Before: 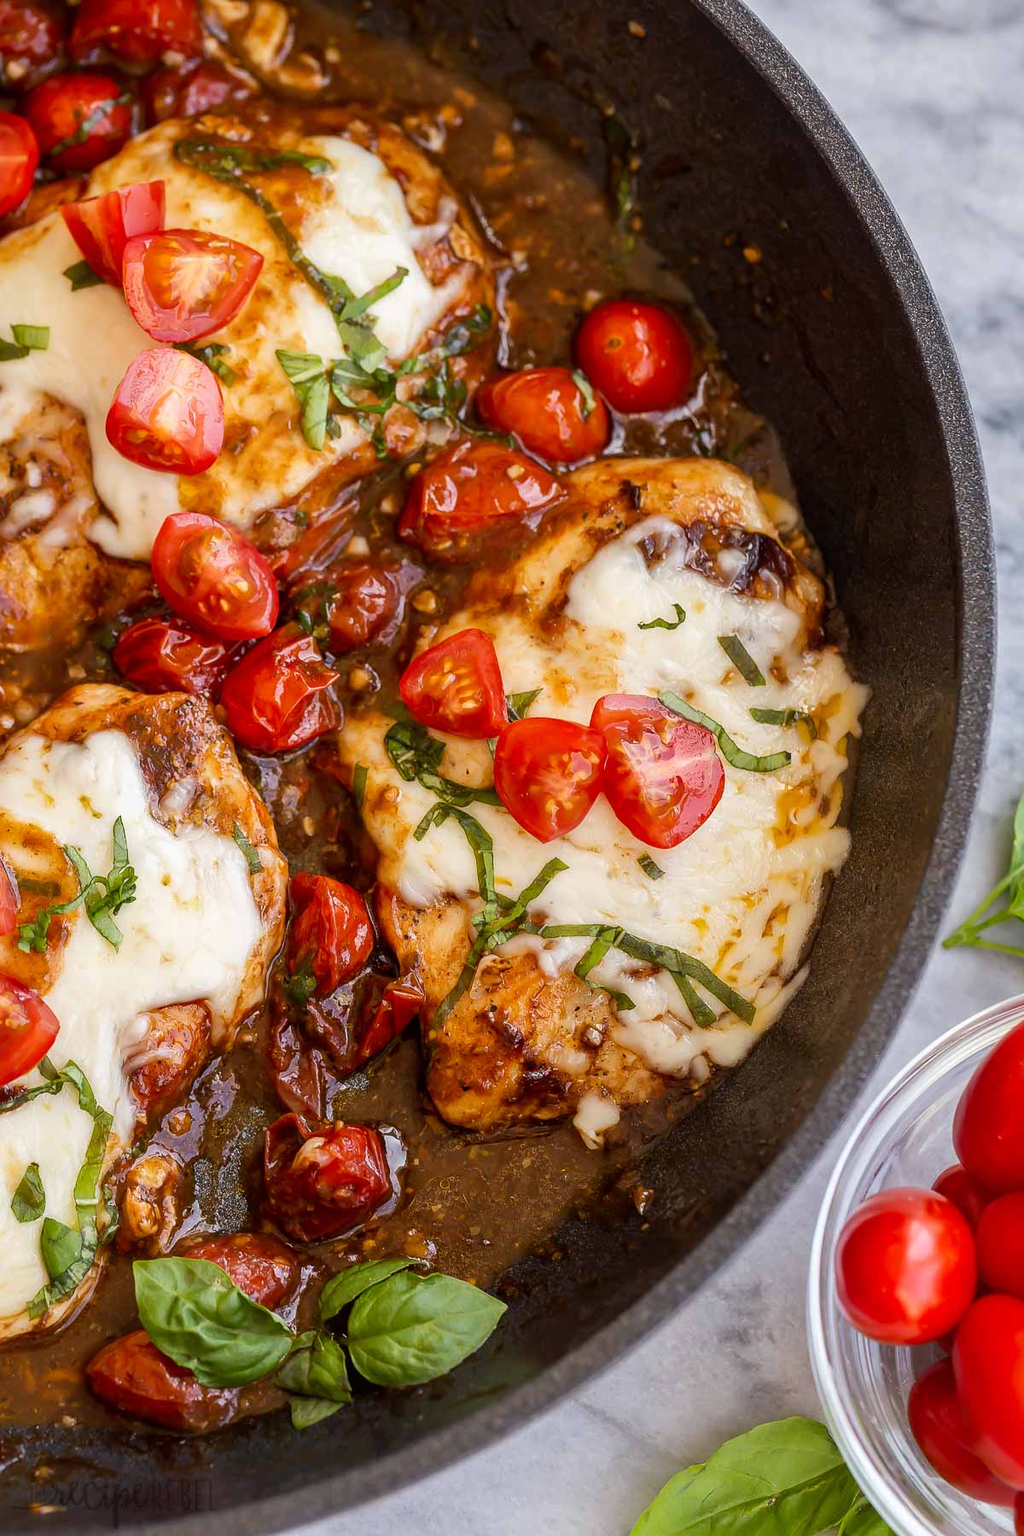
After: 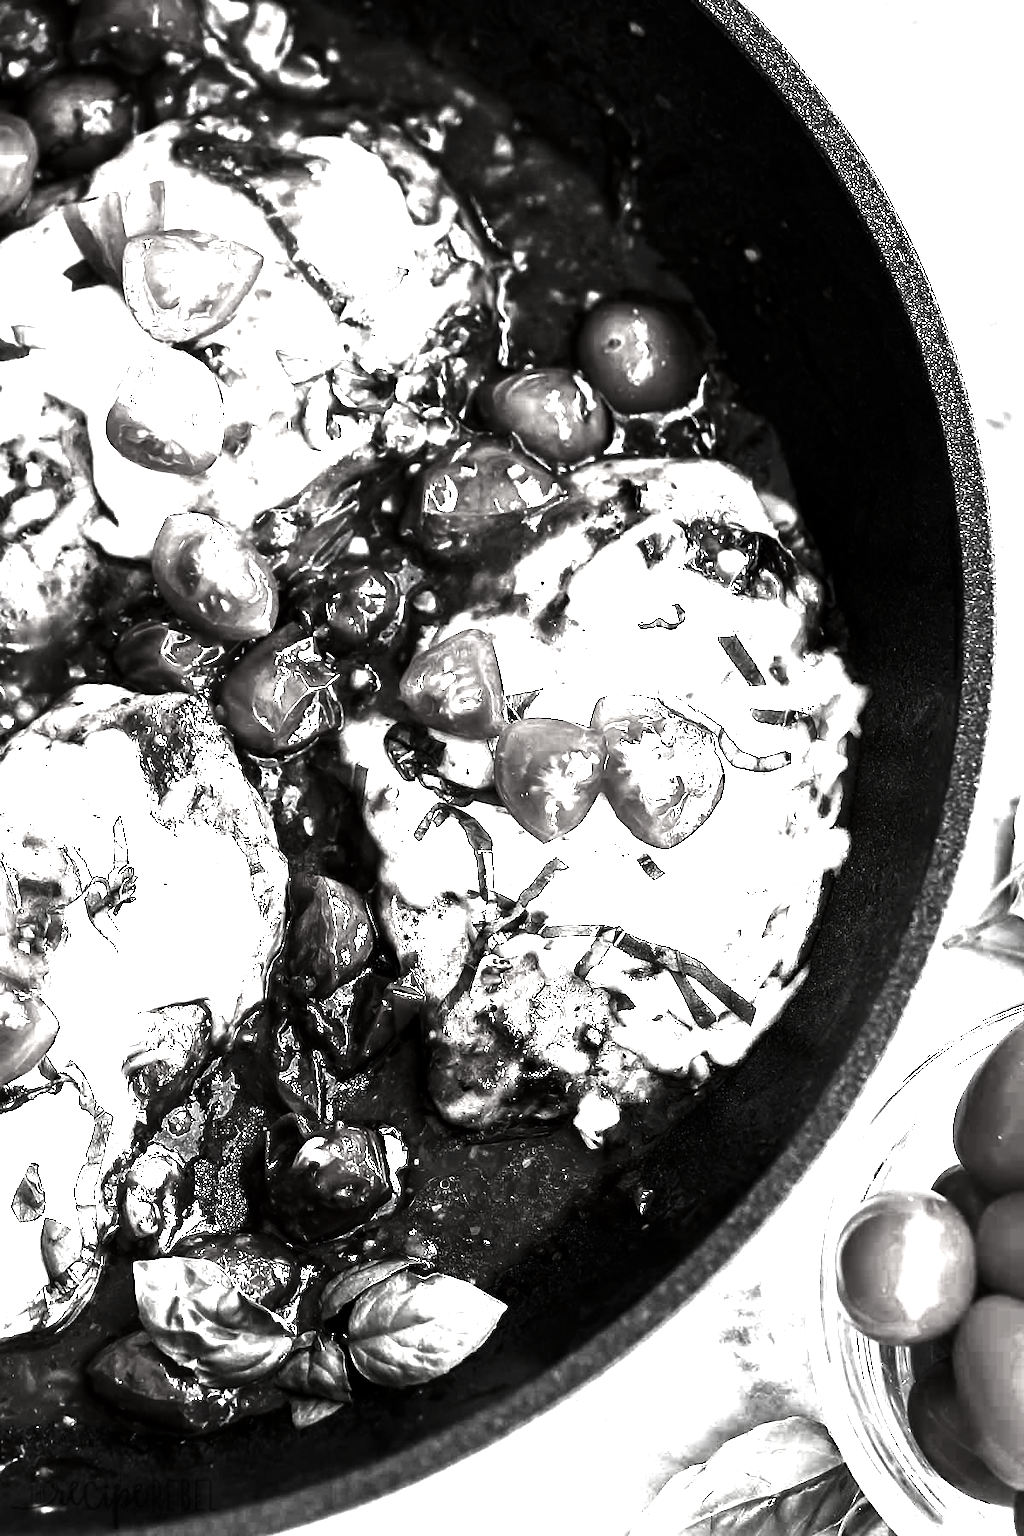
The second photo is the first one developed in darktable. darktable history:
tone equalizer: on, module defaults
exposure: black level correction 0, exposure 1.937 EV, compensate highlight preservation false
contrast brightness saturation: contrast 0.023, brightness -0.986, saturation -0.987
